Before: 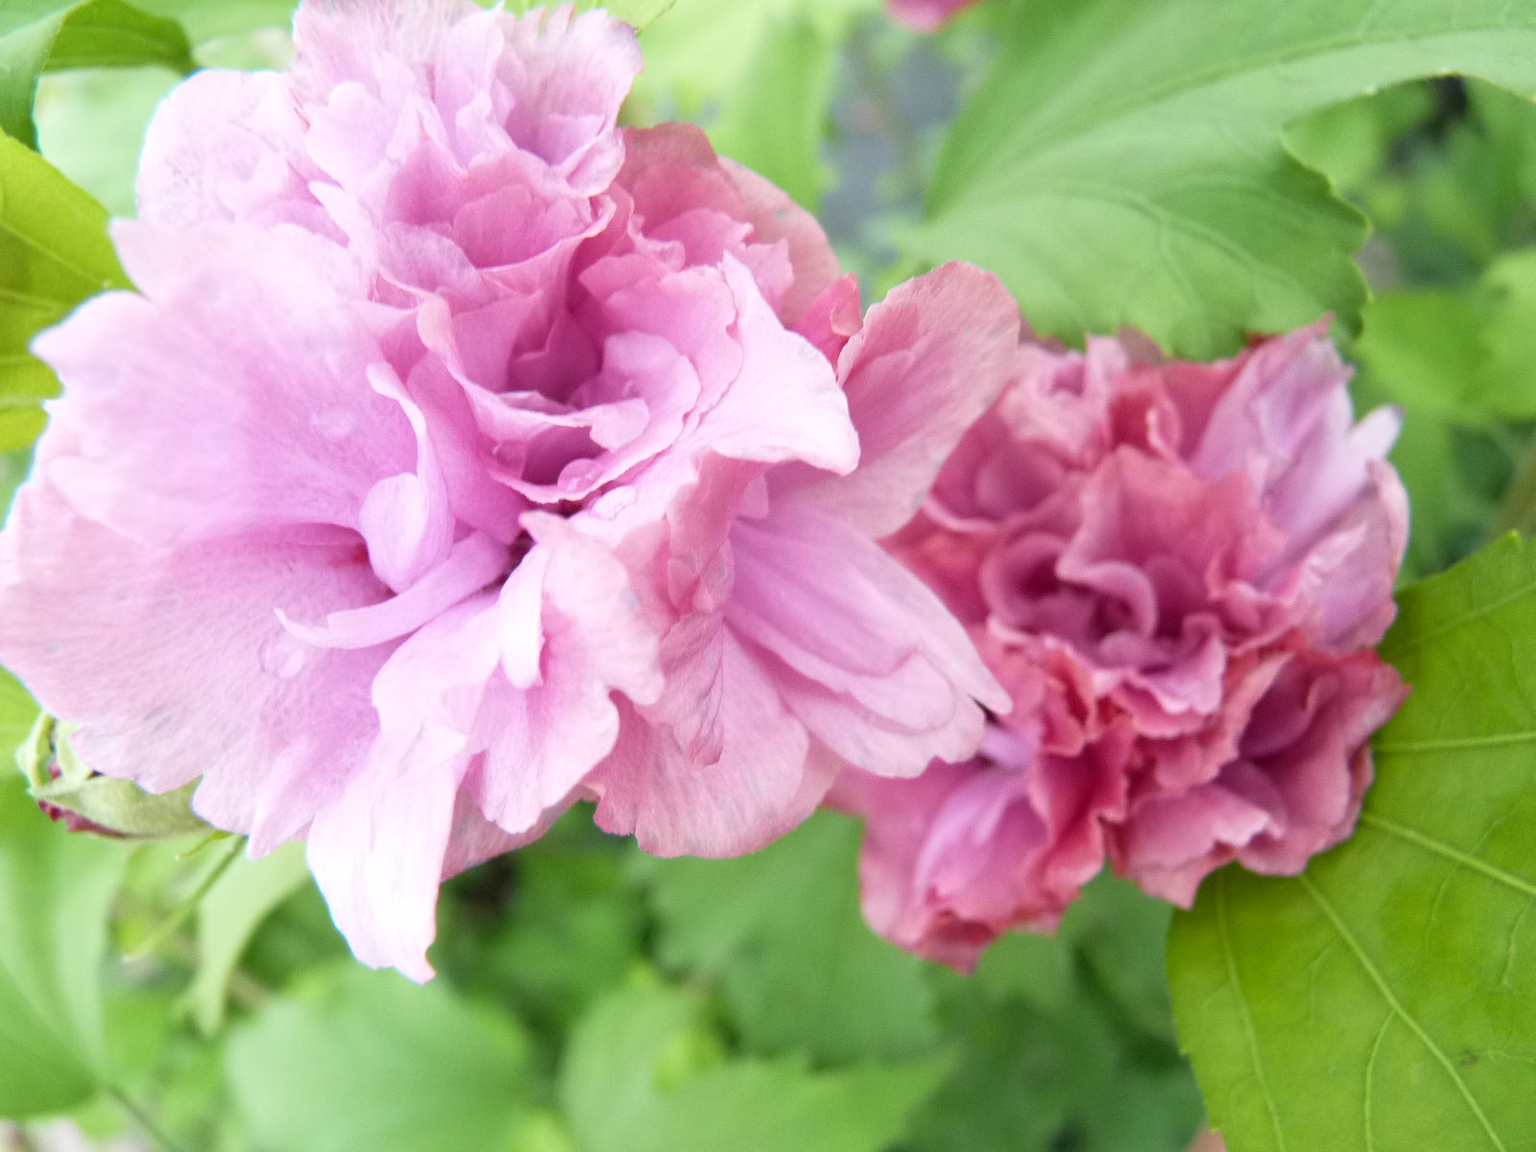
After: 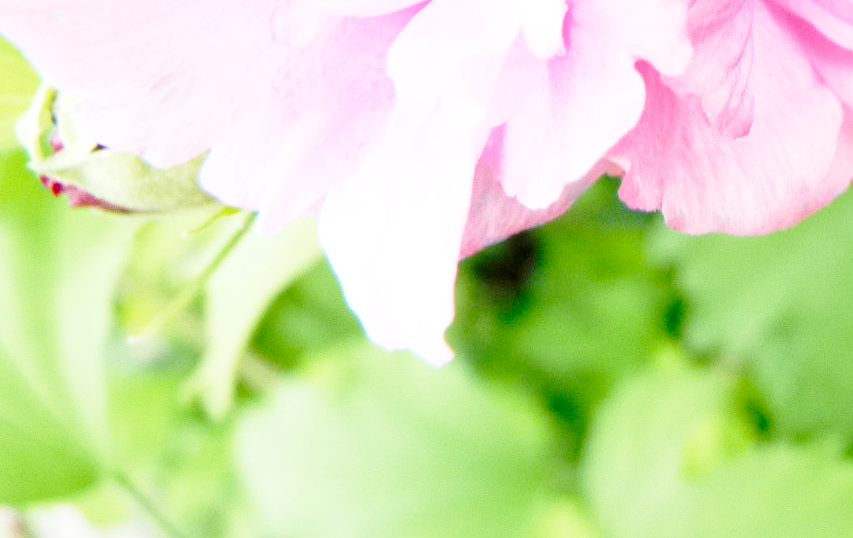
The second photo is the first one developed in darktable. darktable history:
base curve: curves: ch0 [(0, 0) (0.028, 0.03) (0.121, 0.232) (0.46, 0.748) (0.859, 0.968) (1, 1)], preserve colors none
levels: levels [0.018, 0.493, 1]
crop and rotate: top 54.92%, right 46.679%, bottom 0.189%
exposure: black level correction 0.009, exposure 0.112 EV, compensate exposure bias true, compensate highlight preservation false
